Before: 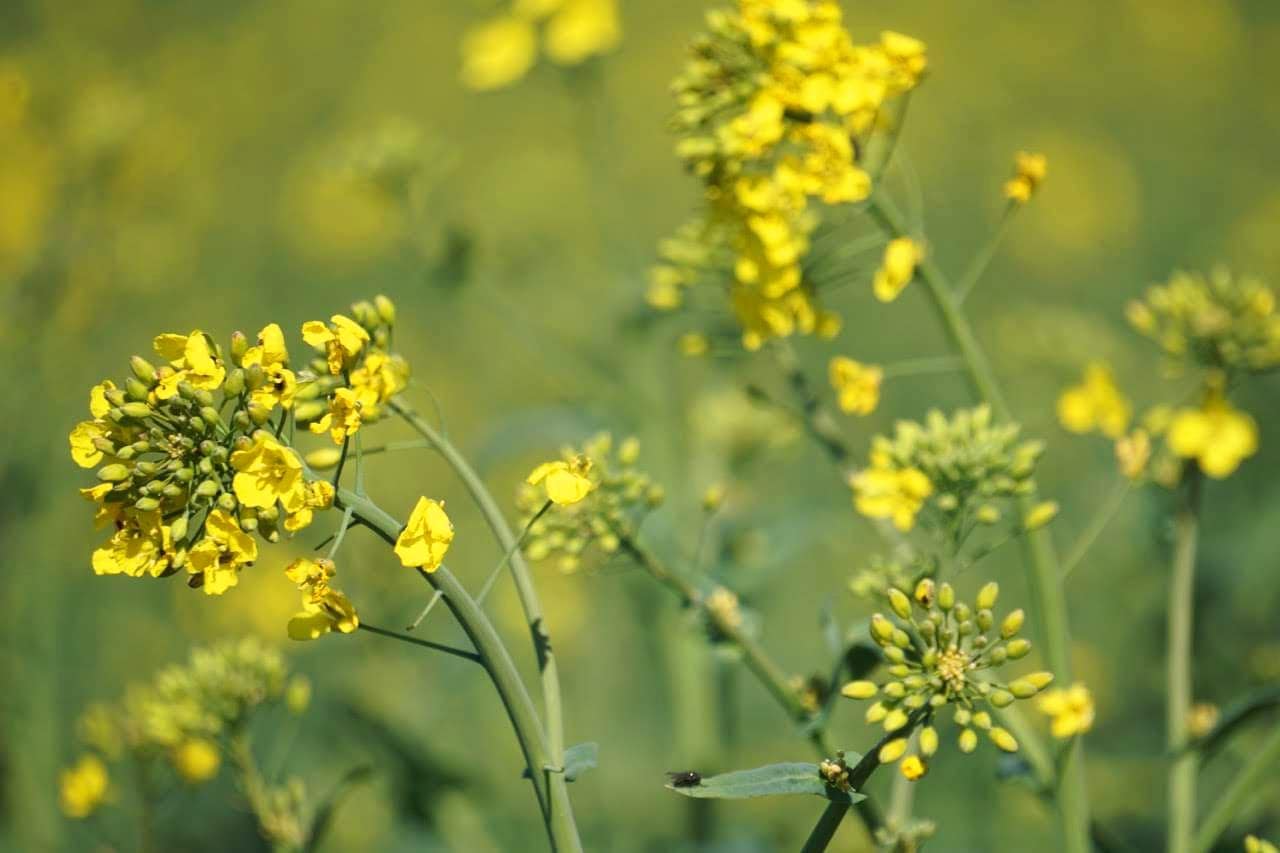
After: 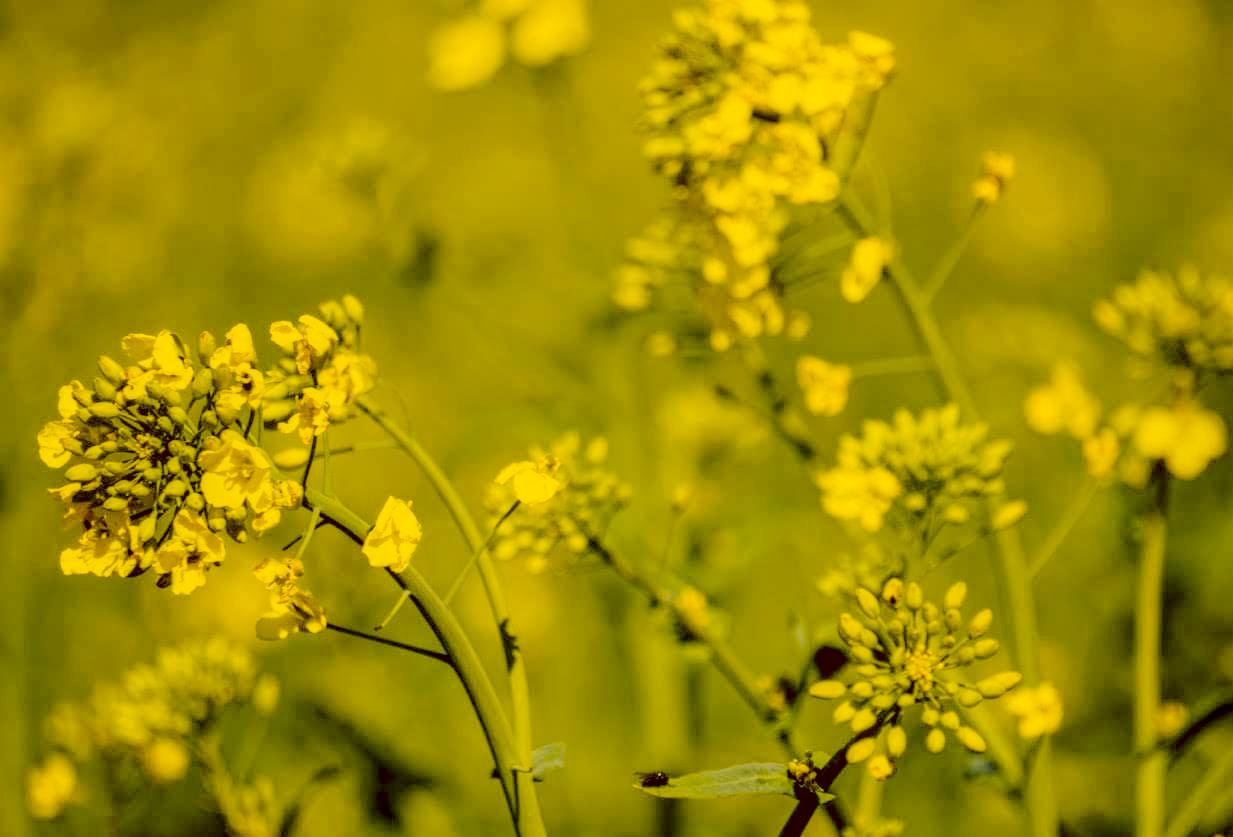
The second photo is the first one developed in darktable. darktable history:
local contrast: highlights 4%, shadows 7%, detail 133%
crop and rotate: left 2.573%, right 1.074%, bottom 1.816%
filmic rgb: black relative exposure -2.85 EV, white relative exposure 4.56 EV, hardness 1.7, contrast 1.248
color zones: curves: ch0 [(0.254, 0.492) (0.724, 0.62)]; ch1 [(0.25, 0.528) (0.719, 0.796)]; ch2 [(0, 0.472) (0.25, 0.5) (0.73, 0.184)], mix 30.1%
exposure: exposure 0.201 EV, compensate highlight preservation false
velvia: strength 14.6%
color balance rgb: shadows lift › chroma 2.043%, shadows lift › hue 246.94°, linear chroma grading › global chroma 9.633%, perceptual saturation grading › global saturation 36.734%, perceptual brilliance grading › global brilliance 2.608%, perceptual brilliance grading › highlights -3.045%, perceptual brilliance grading › shadows 3.473%, global vibrance 20%
color correction: highlights a* 9.71, highlights b* 38.5, shadows a* 14.26, shadows b* 3.52
